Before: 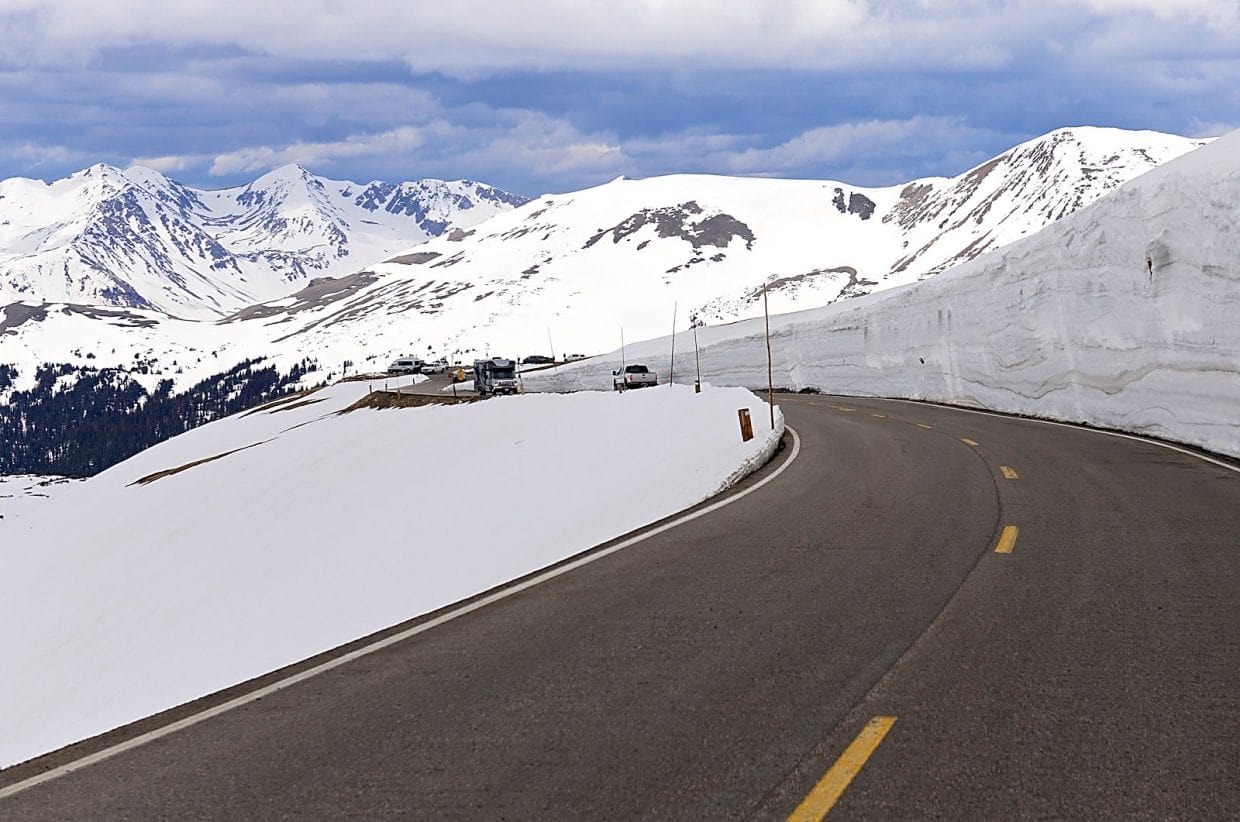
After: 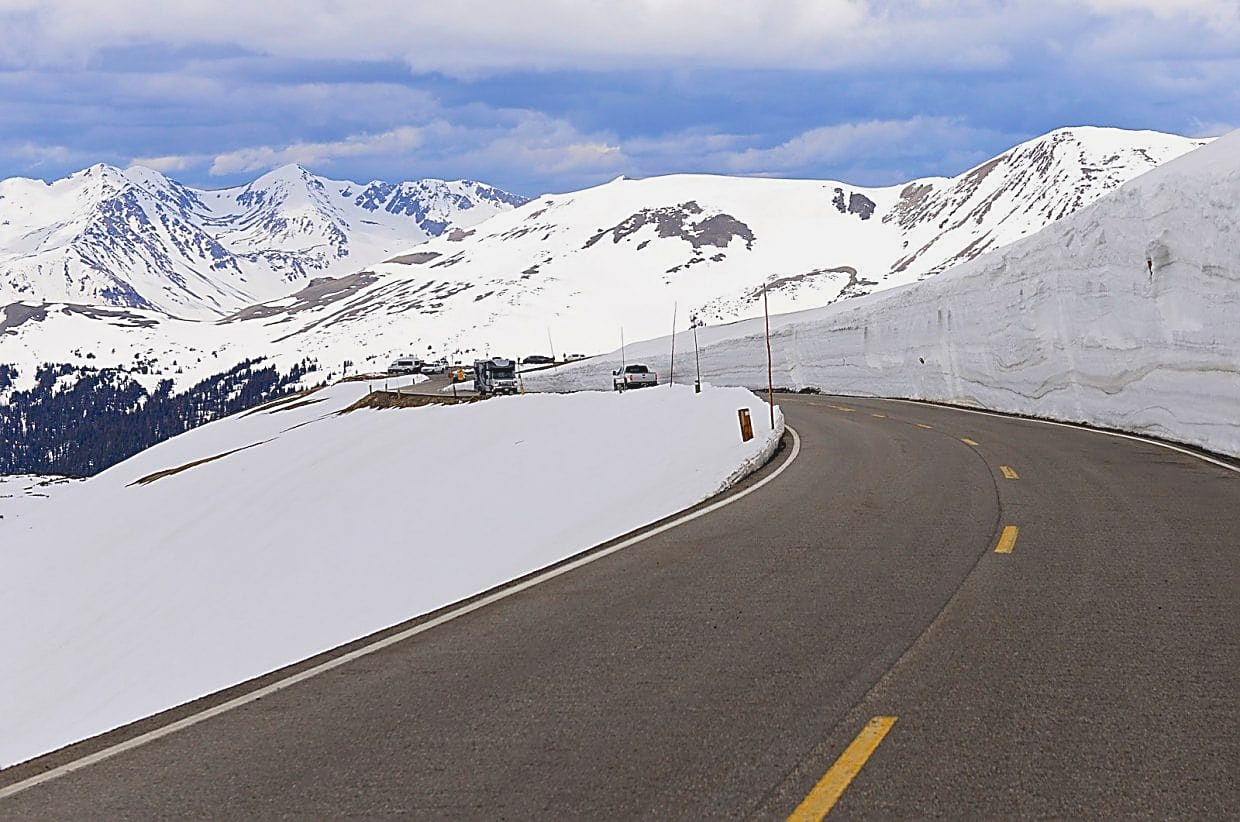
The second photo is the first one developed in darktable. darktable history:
sharpen: on, module defaults
exposure: black level correction 0, compensate exposure bias true, compensate highlight preservation false
contrast brightness saturation: contrast -0.102, brightness 0.051, saturation 0.082
